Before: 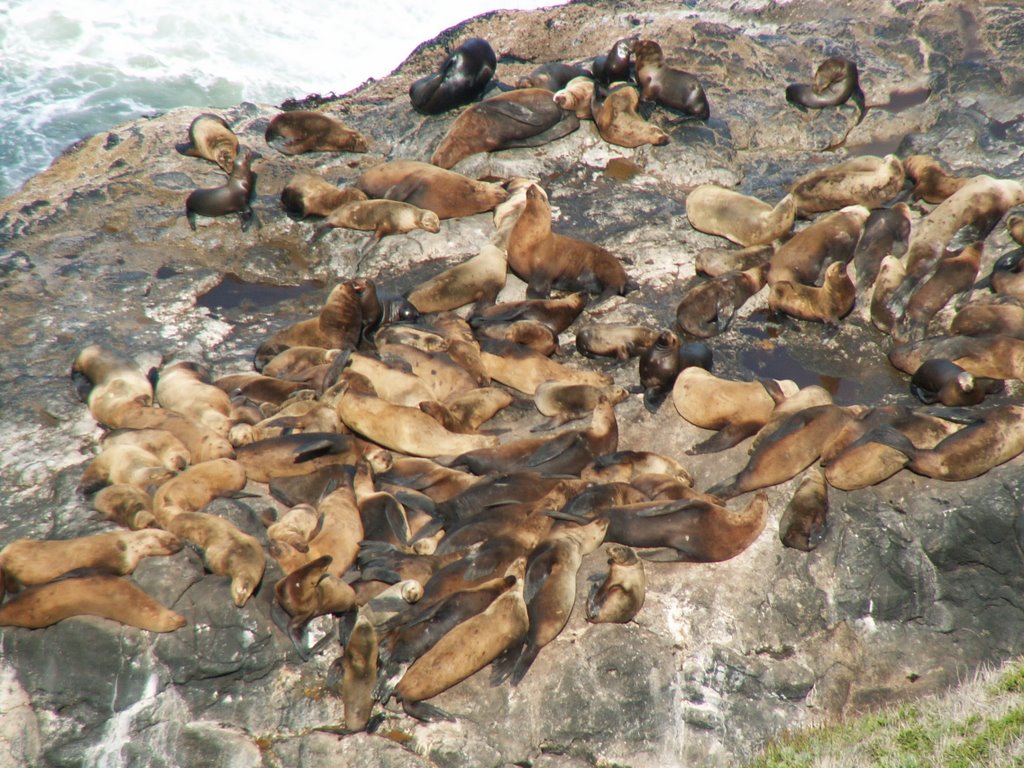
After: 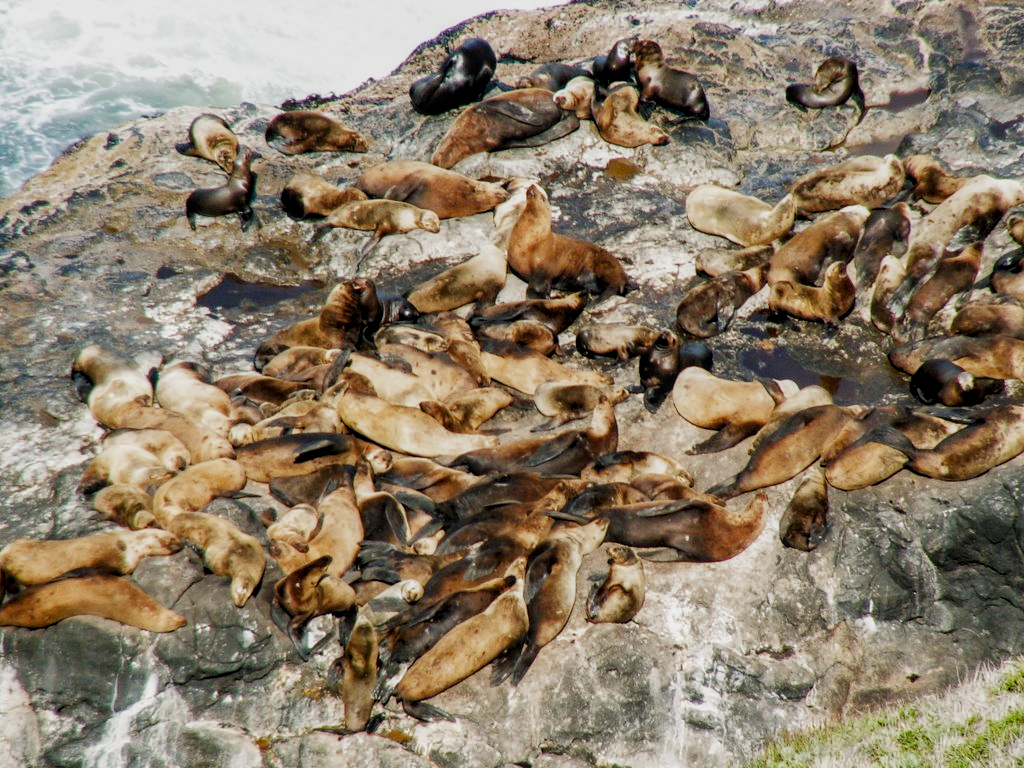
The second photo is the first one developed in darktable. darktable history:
filmic rgb: black relative exposure -5.15 EV, white relative exposure 3.99 EV, threshold -0.27 EV, transition 3.19 EV, structure ↔ texture 99.95%, hardness 2.9, contrast 1.3, highlights saturation mix -10.38%, add noise in highlights 0.001, preserve chrominance no, color science v3 (2019), use custom middle-gray values true, iterations of high-quality reconstruction 0, contrast in highlights soft, enable highlight reconstruction true
local contrast: on, module defaults
